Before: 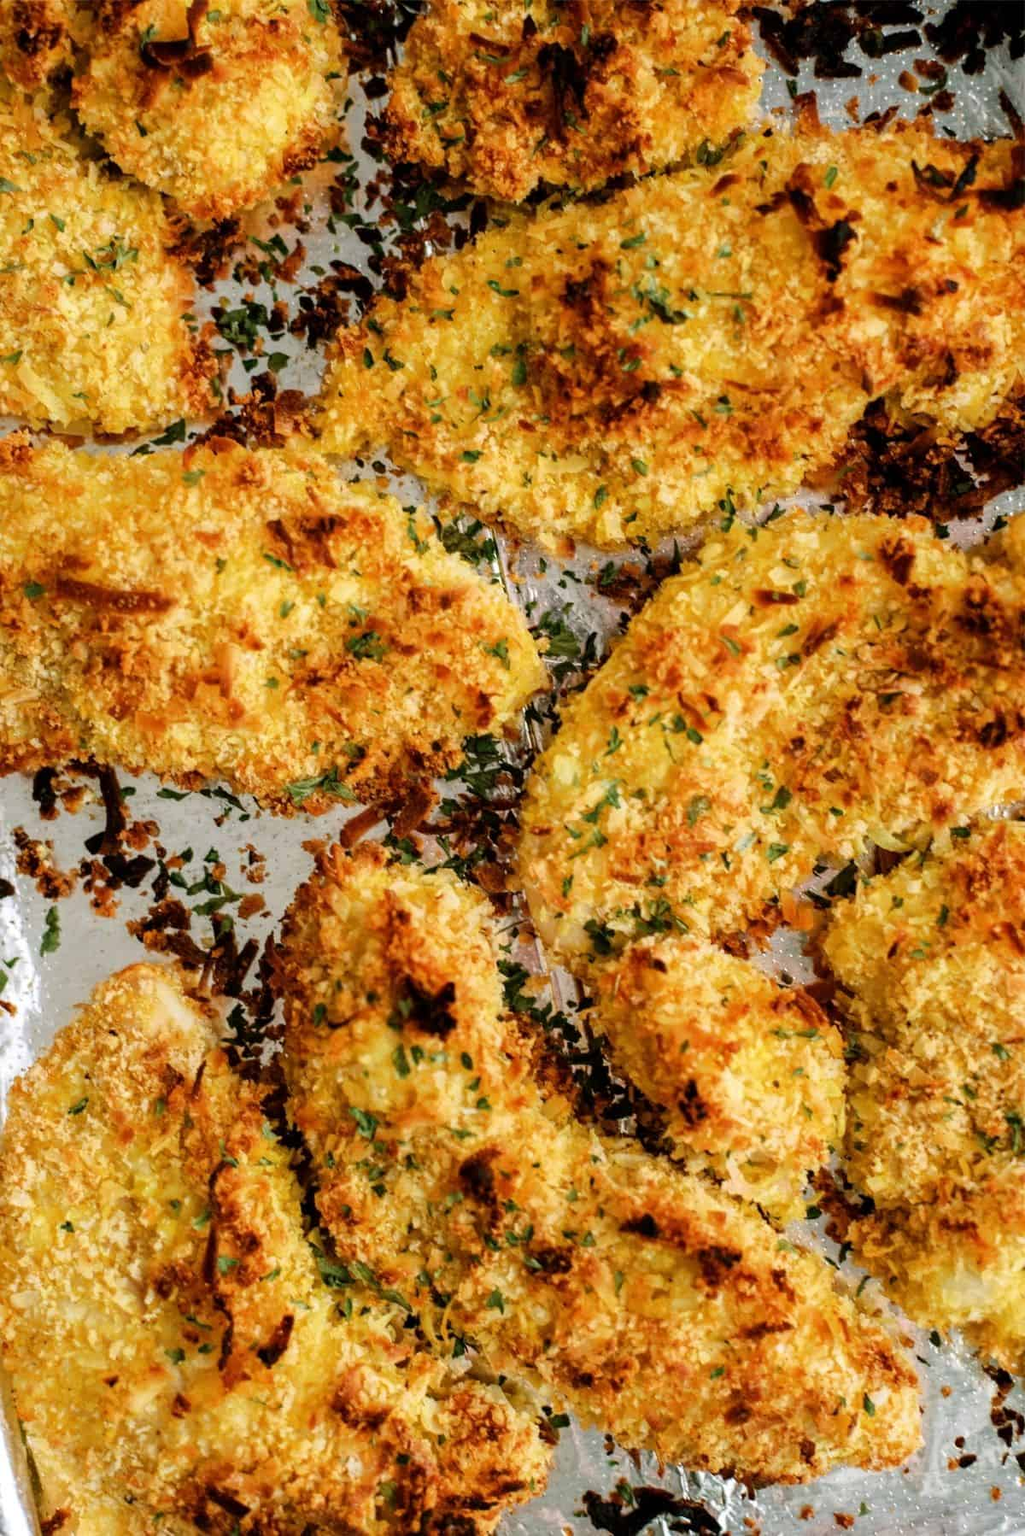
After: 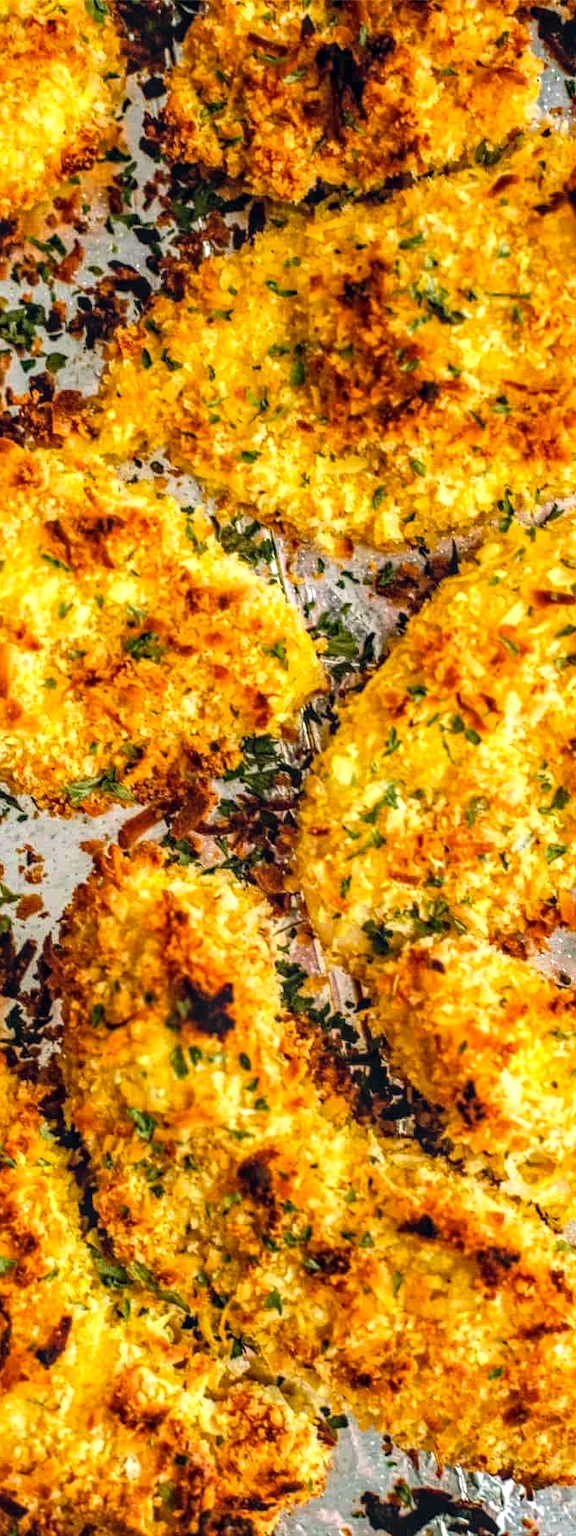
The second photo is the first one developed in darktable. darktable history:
exposure: black level correction 0, exposure 0.499 EV, compensate highlight preservation false
crop: left 21.71%, right 22.093%, bottom 0.008%
color correction: highlights a* 0.437, highlights b* 2.69, shadows a* -1.42, shadows b* -4.56
local contrast: highlights 1%, shadows 5%, detail 133%
tone equalizer: on, module defaults
color balance rgb: power › hue 214.06°, linear chroma grading › global chroma 2.94%, perceptual saturation grading › global saturation 4.693%, global vibrance 20%
color zones: curves: ch2 [(0, 0.5) (0.143, 0.5) (0.286, 0.489) (0.415, 0.421) (0.571, 0.5) (0.714, 0.5) (0.857, 0.5) (1, 0.5)]
haze removal: compatibility mode true, adaptive false
